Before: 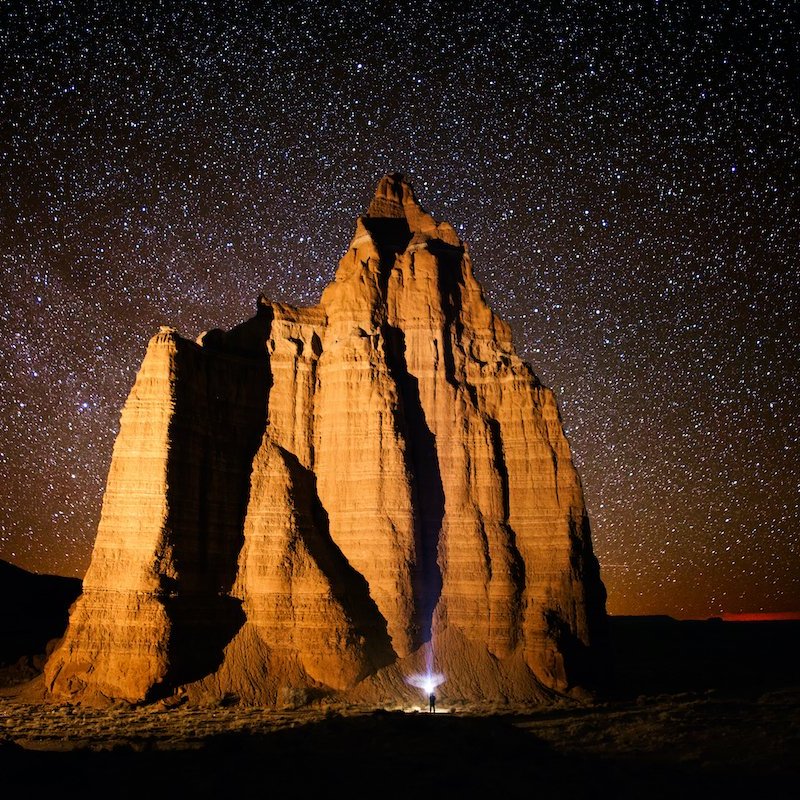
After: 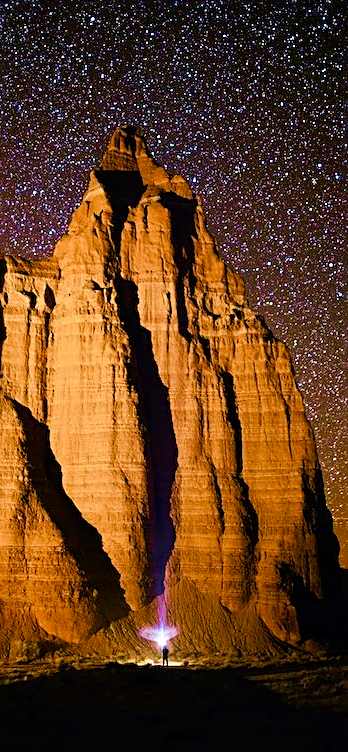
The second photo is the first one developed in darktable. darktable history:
crop: left 33.456%, top 5.977%, right 22.95%
sharpen: on, module defaults
shadows and highlights: shadows 32.37, highlights -31.67, soften with gaussian
velvia: strength 75%
color balance rgb: linear chroma grading › global chroma 15.487%, perceptual saturation grading › global saturation 20%, perceptual saturation grading › highlights -50.36%, perceptual saturation grading › shadows 31.056%, global vibrance 20%
